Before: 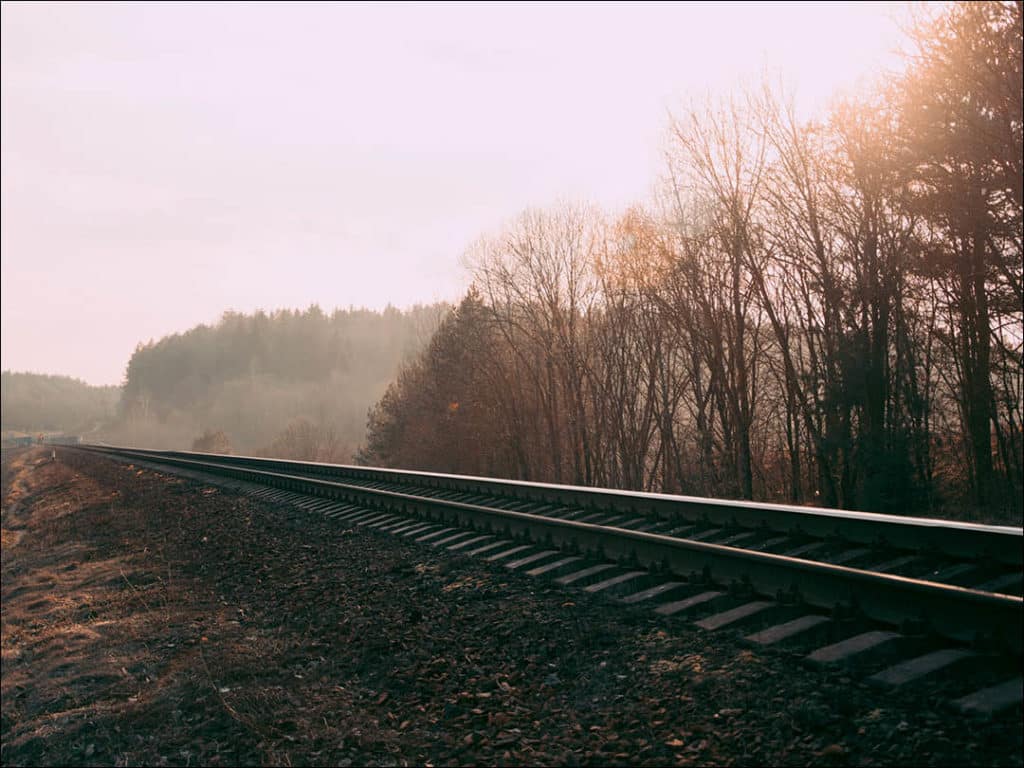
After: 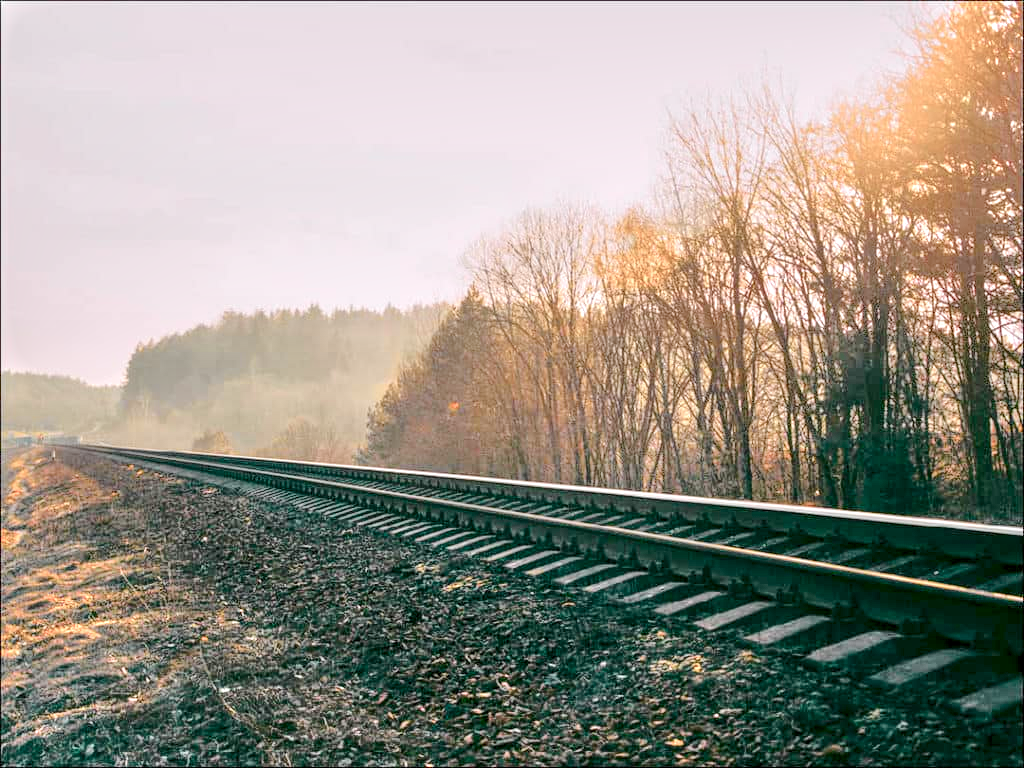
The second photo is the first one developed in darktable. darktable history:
tone equalizer: -8 EV 2 EV, -7 EV 2 EV, -6 EV 2 EV, -5 EV 2 EV, -4 EV 2 EV, -3 EV 1.5 EV, -2 EV 1 EV, -1 EV 0.5 EV
tone curve: curves: ch0 [(0, 0) (0.037, 0.011) (0.131, 0.108) (0.279, 0.279) (0.476, 0.554) (0.617, 0.693) (0.704, 0.77) (0.813, 0.852) (0.916, 0.924) (1, 0.993)]; ch1 [(0, 0) (0.318, 0.278) (0.444, 0.427) (0.493, 0.492) (0.508, 0.502) (0.534, 0.529) (0.562, 0.563) (0.626, 0.662) (0.746, 0.764) (1, 1)]; ch2 [(0, 0) (0.316, 0.292) (0.381, 0.37) (0.423, 0.448) (0.476, 0.492) (0.502, 0.498) (0.522, 0.518) (0.533, 0.532) (0.586, 0.631) (0.634, 0.663) (0.7, 0.7) (0.861, 0.808) (1, 0.951)], color space Lab, independent channels, preserve colors none
local contrast: highlights 59%, detail 145%
